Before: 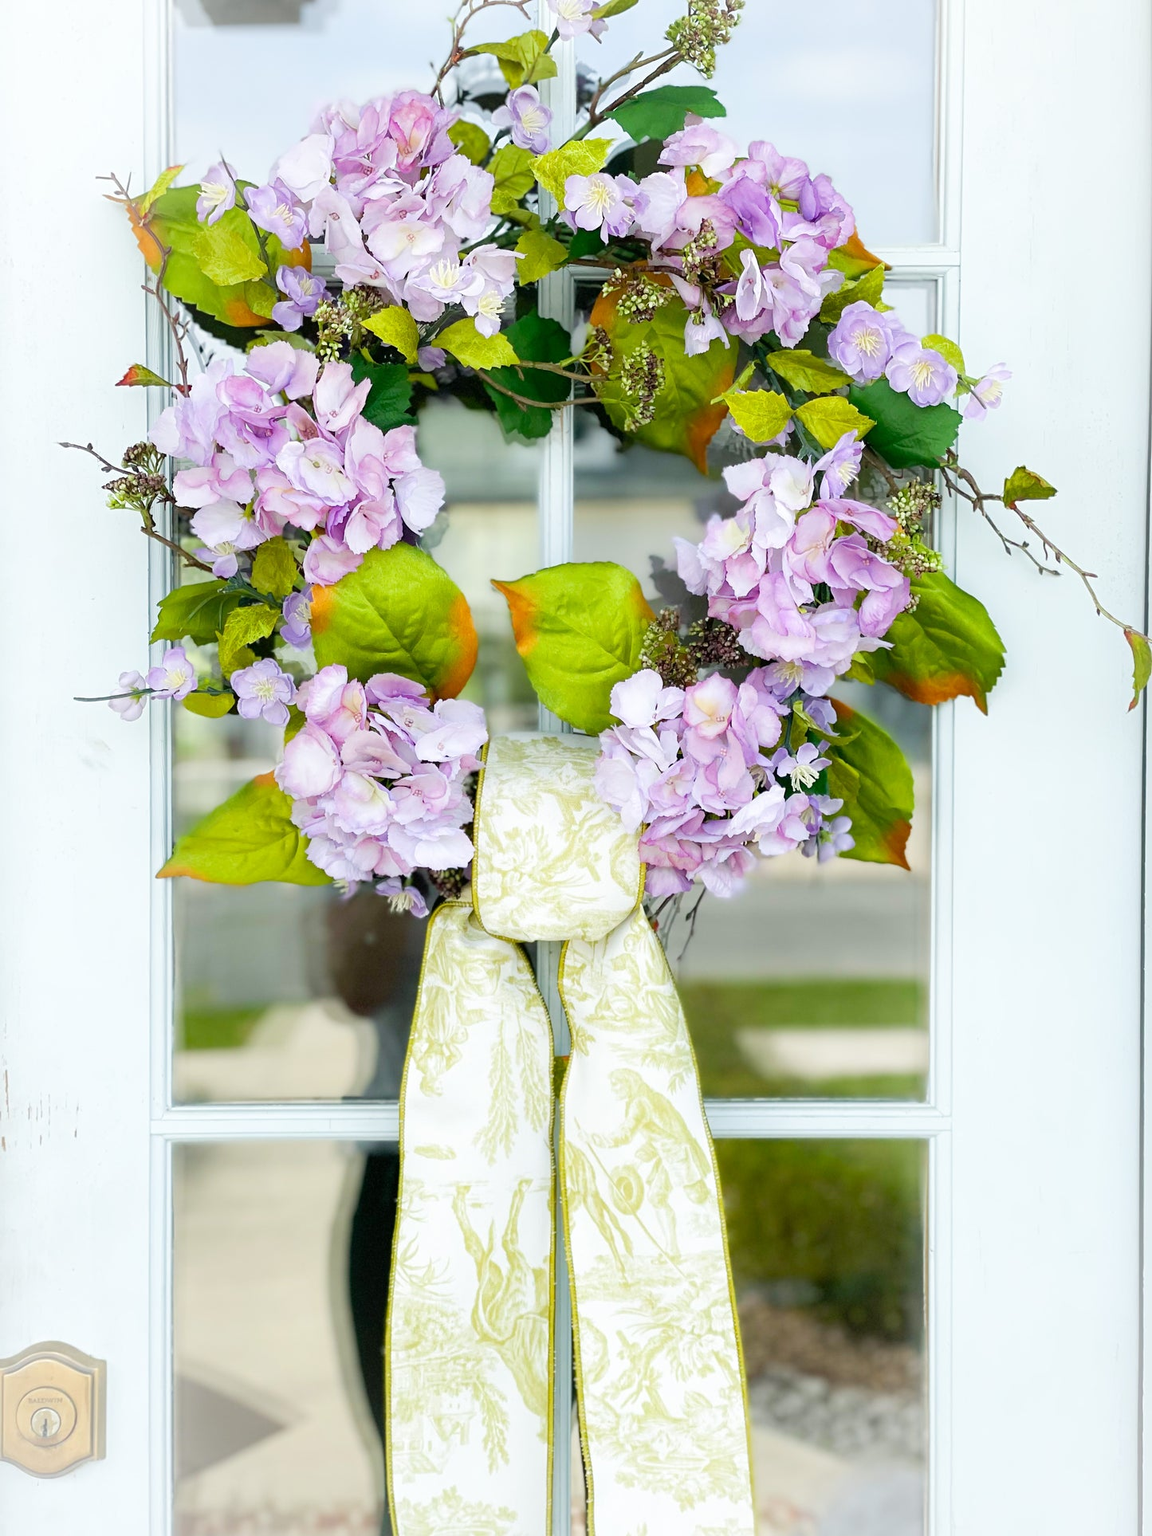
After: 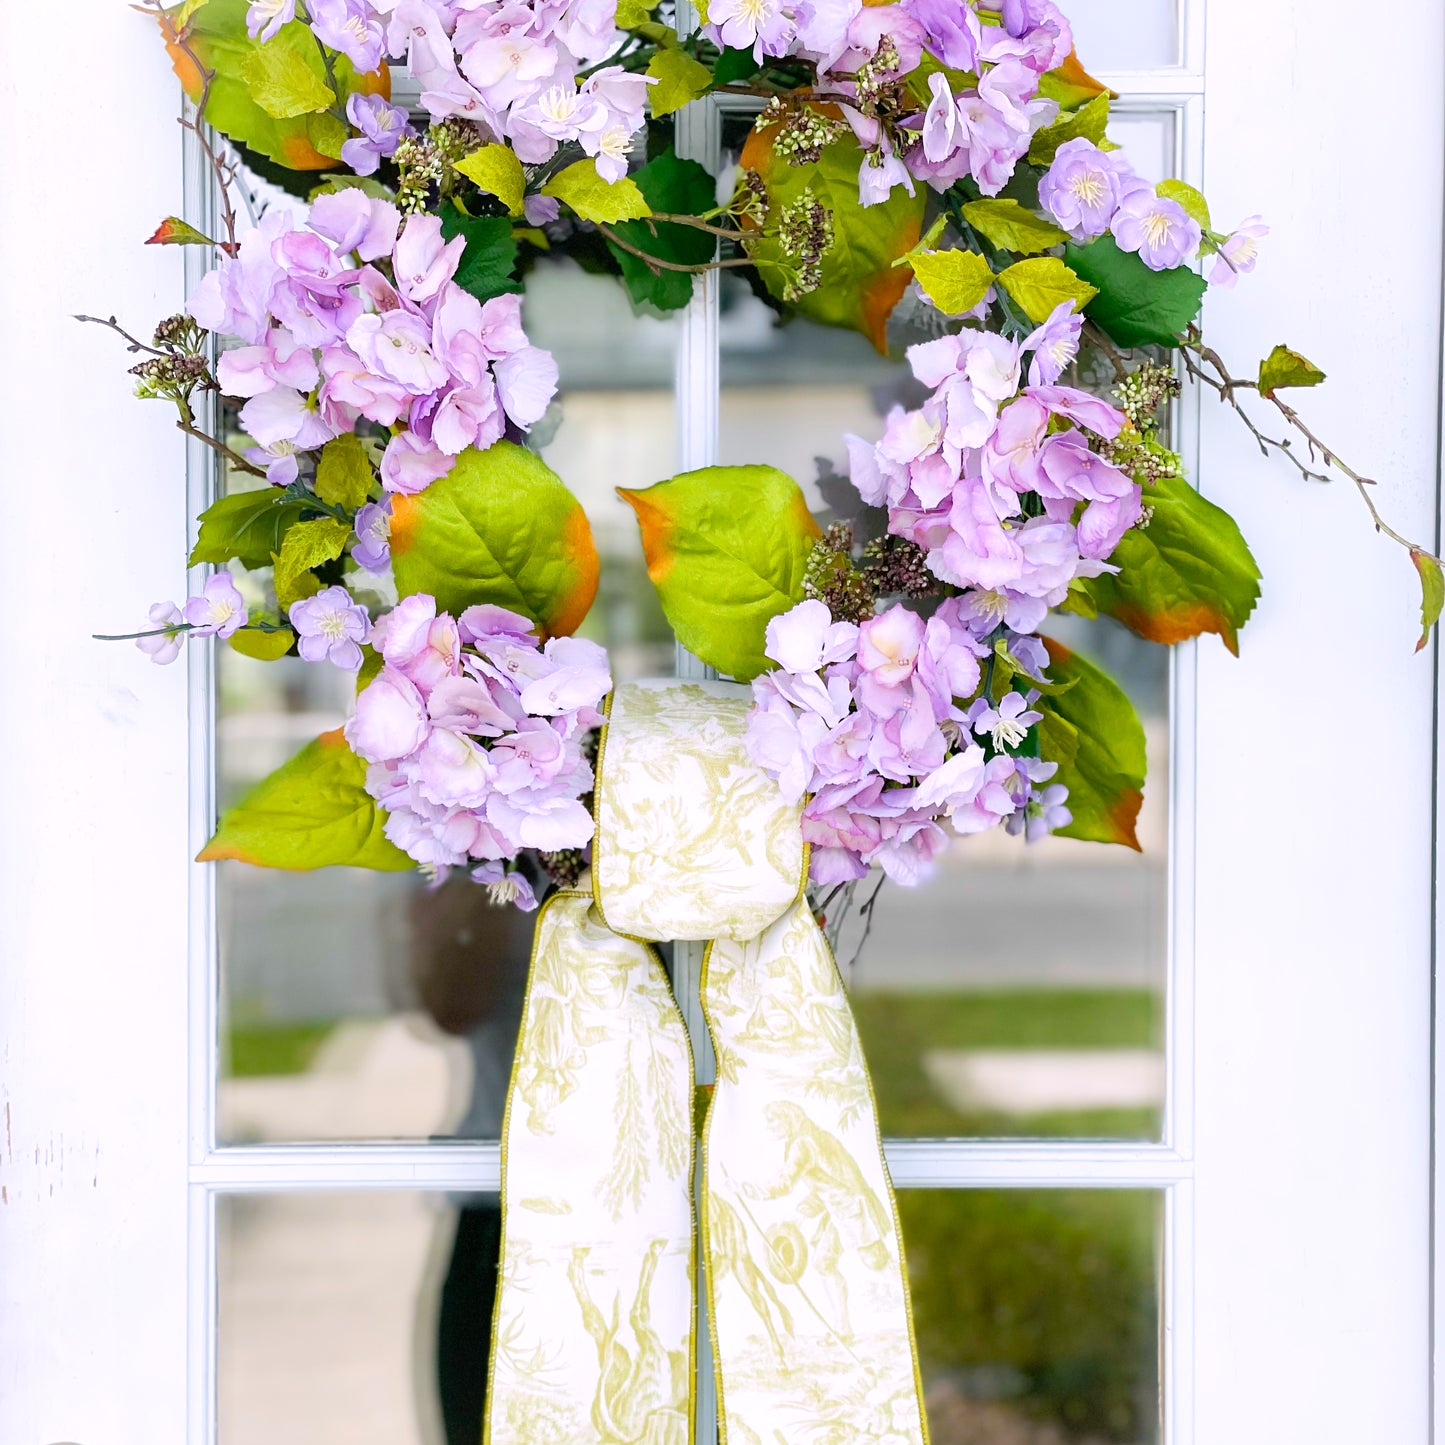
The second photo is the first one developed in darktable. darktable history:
white balance: red 1.05, blue 1.072
crop and rotate: top 12.5%, bottom 12.5%
